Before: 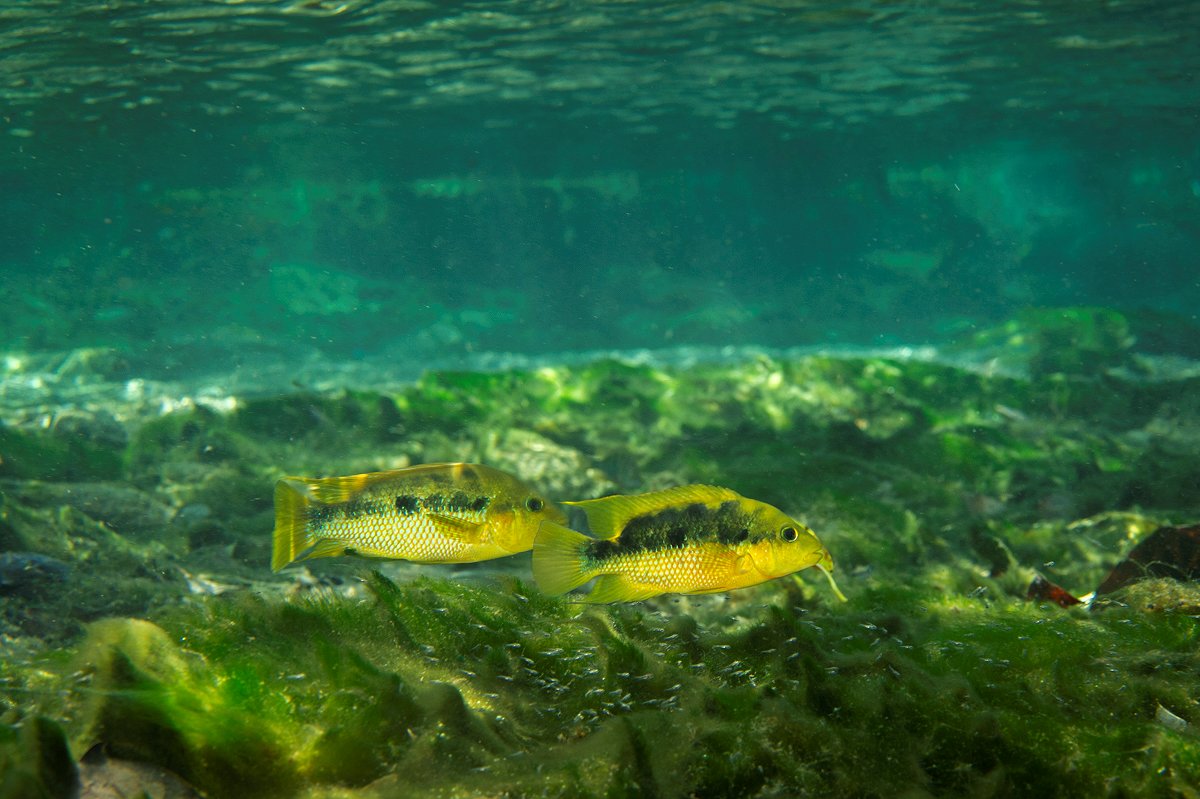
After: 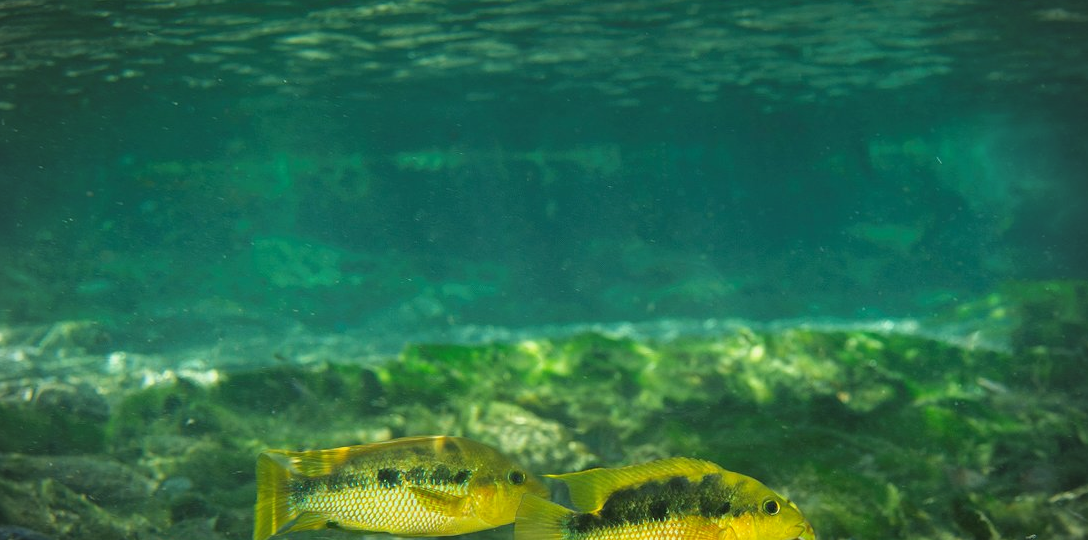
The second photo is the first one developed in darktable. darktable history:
crop: left 1.509%, top 3.452%, right 7.696%, bottom 28.452%
contrast equalizer: octaves 7, y [[0.6 ×6], [0.55 ×6], [0 ×6], [0 ×6], [0 ×6]], mix -0.2
vignetting: on, module defaults
